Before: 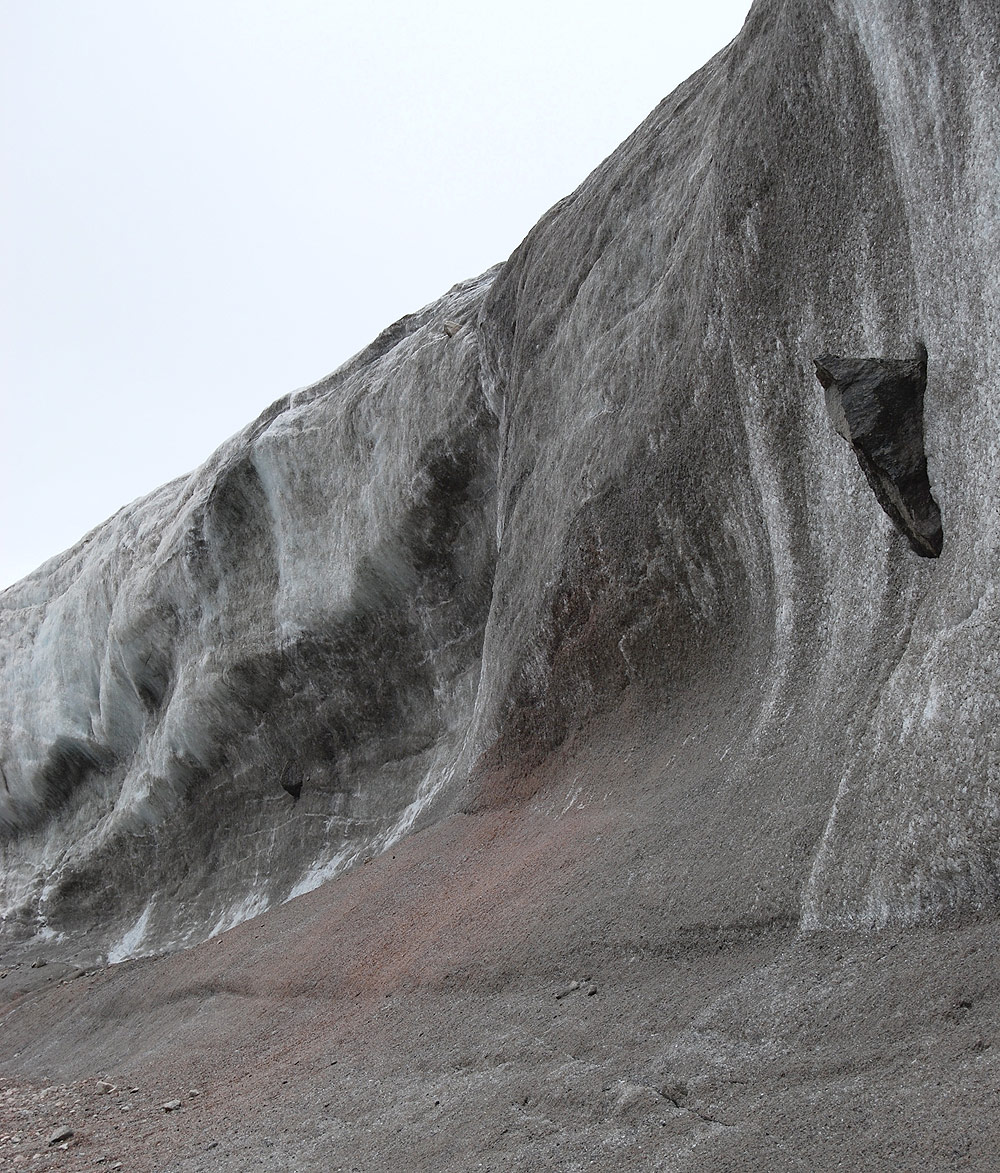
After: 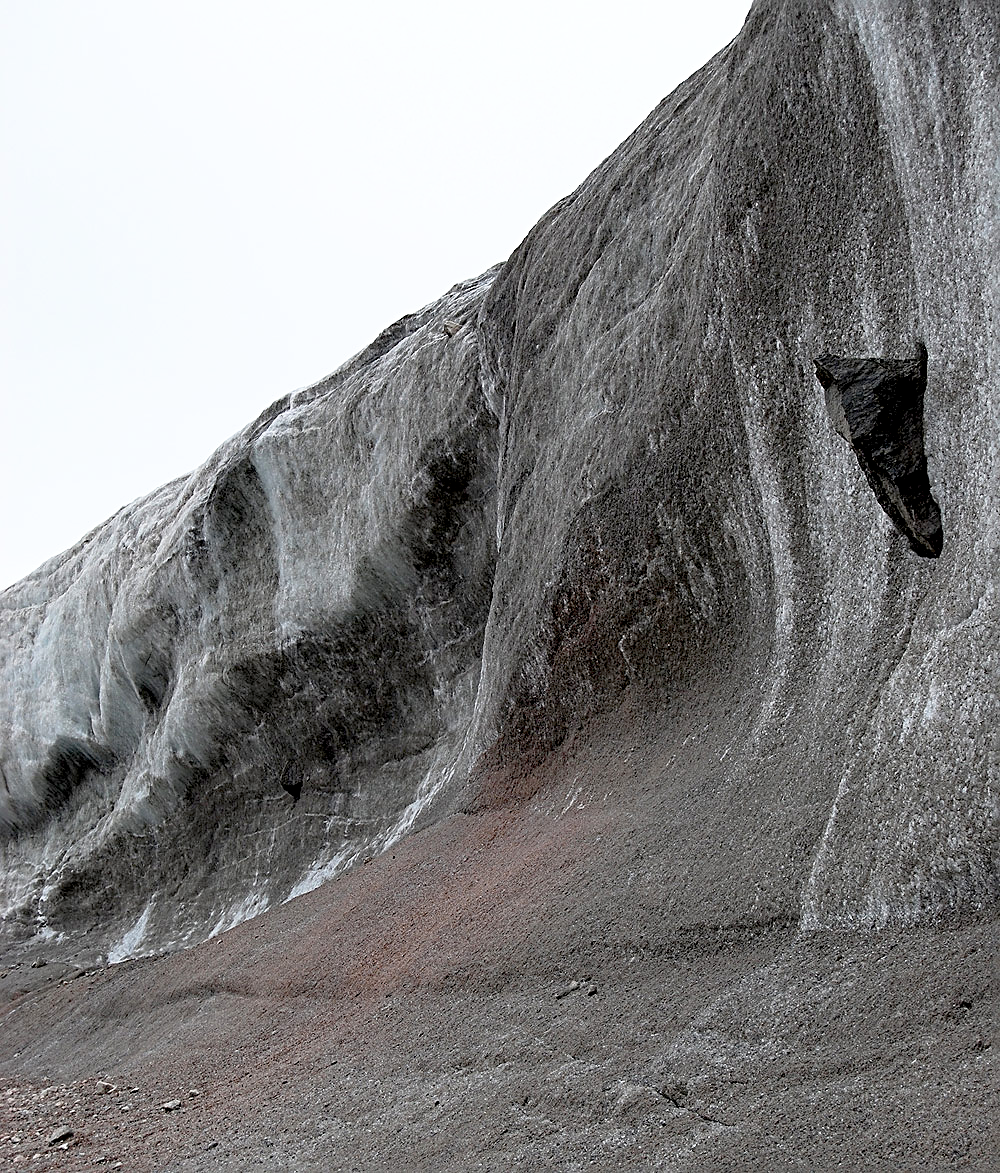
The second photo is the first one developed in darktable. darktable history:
base curve: curves: ch0 [(0.017, 0) (0.425, 0.441) (0.844, 0.933) (1, 1)], preserve colors none
sharpen: radius 3.128
